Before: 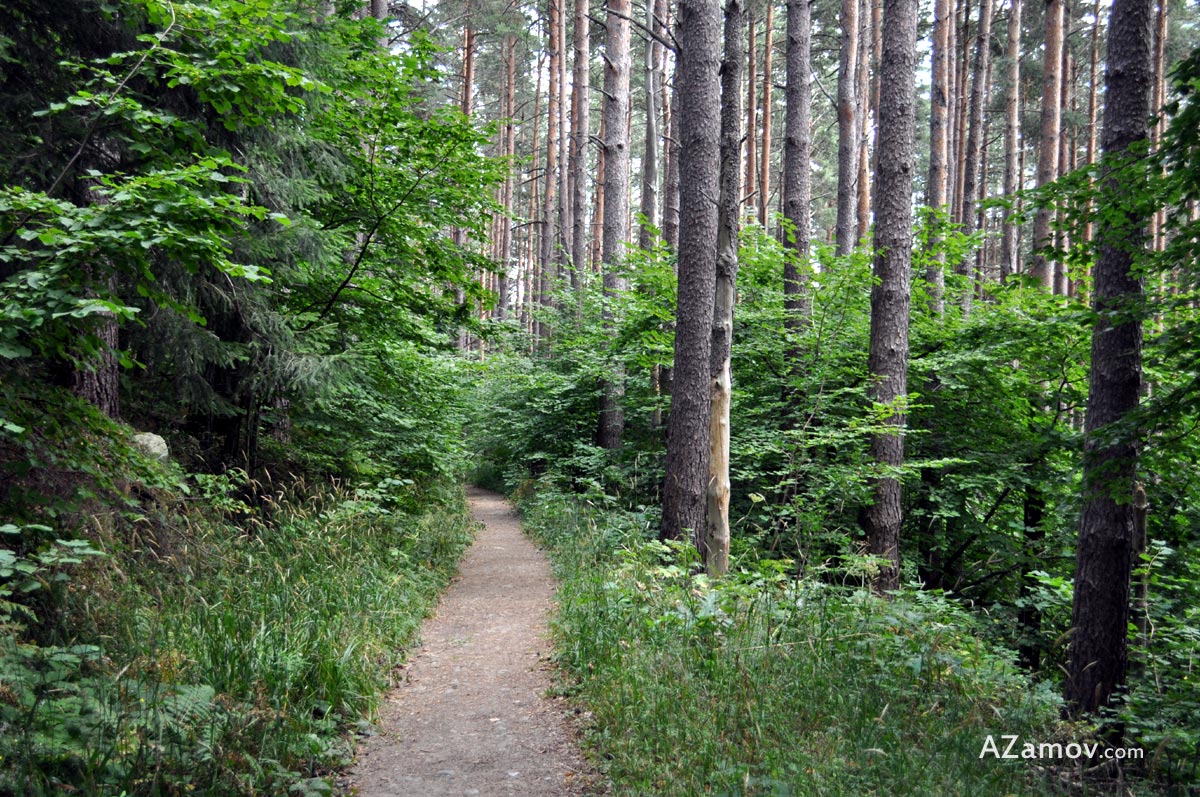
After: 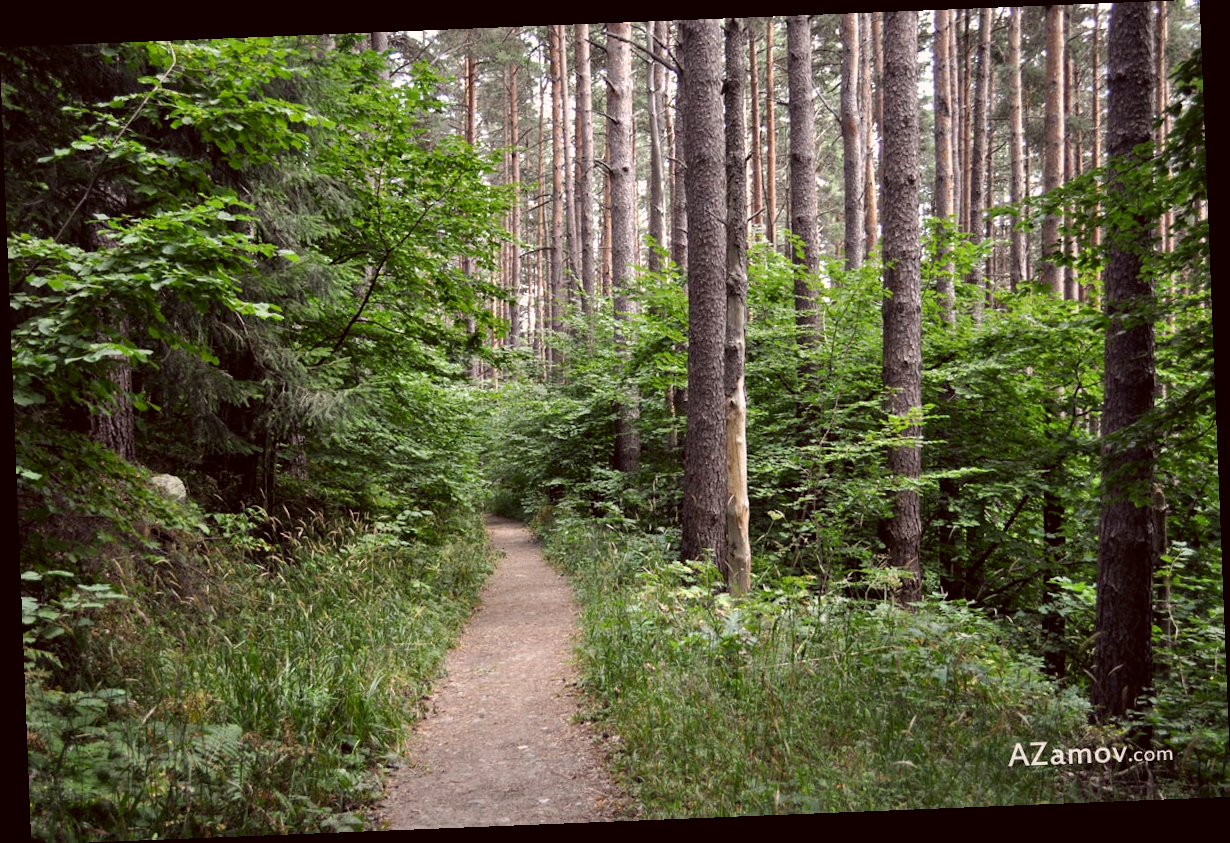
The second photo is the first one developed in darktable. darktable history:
rotate and perspective: rotation -2.29°, automatic cropping off
color correction: highlights a* 6.27, highlights b* 8.19, shadows a* 5.94, shadows b* 7.23, saturation 0.9
white balance: red 0.982, blue 1.018
crop: bottom 0.071%
